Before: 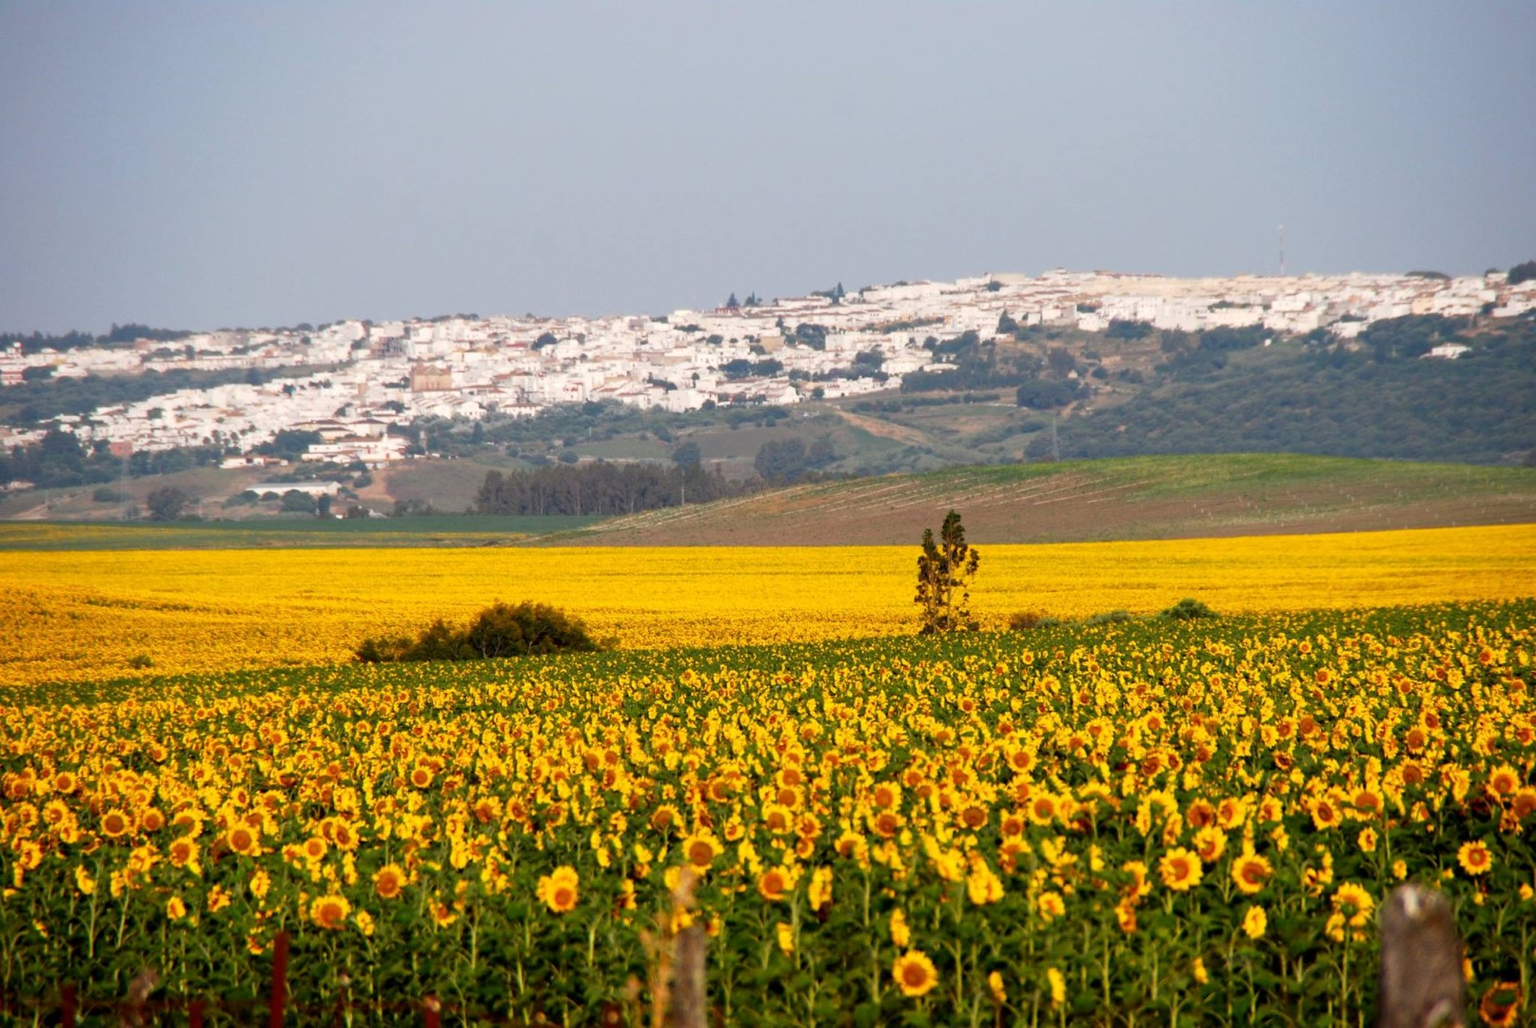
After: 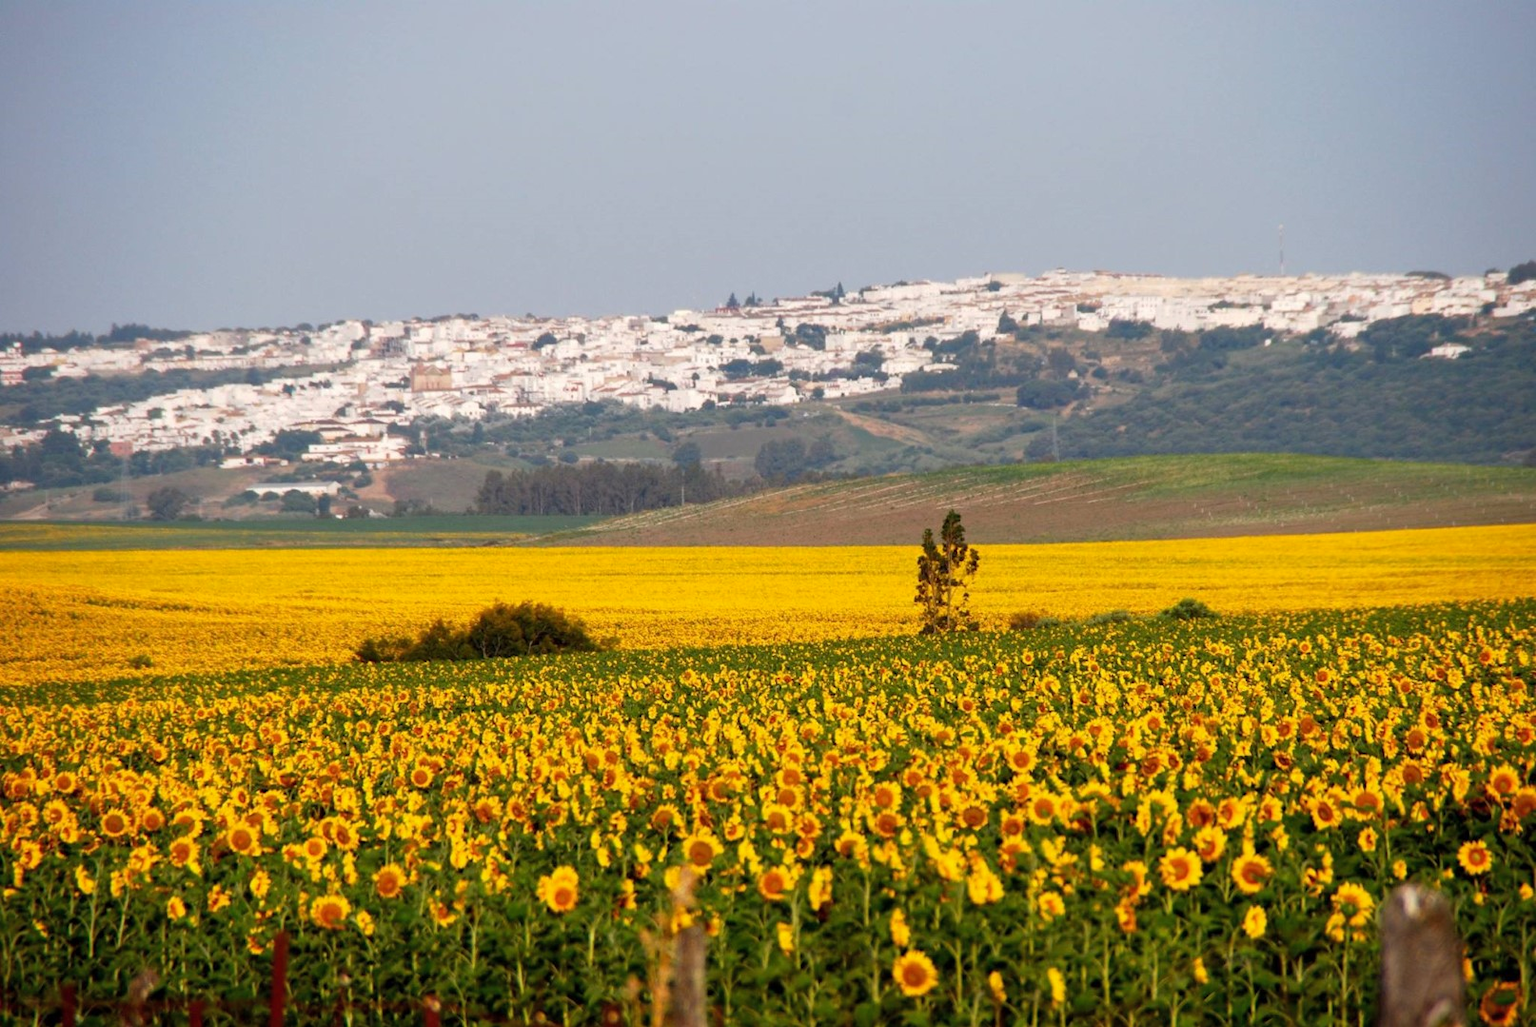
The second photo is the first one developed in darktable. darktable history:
shadows and highlights: shadows 25.55, highlights -24.25
